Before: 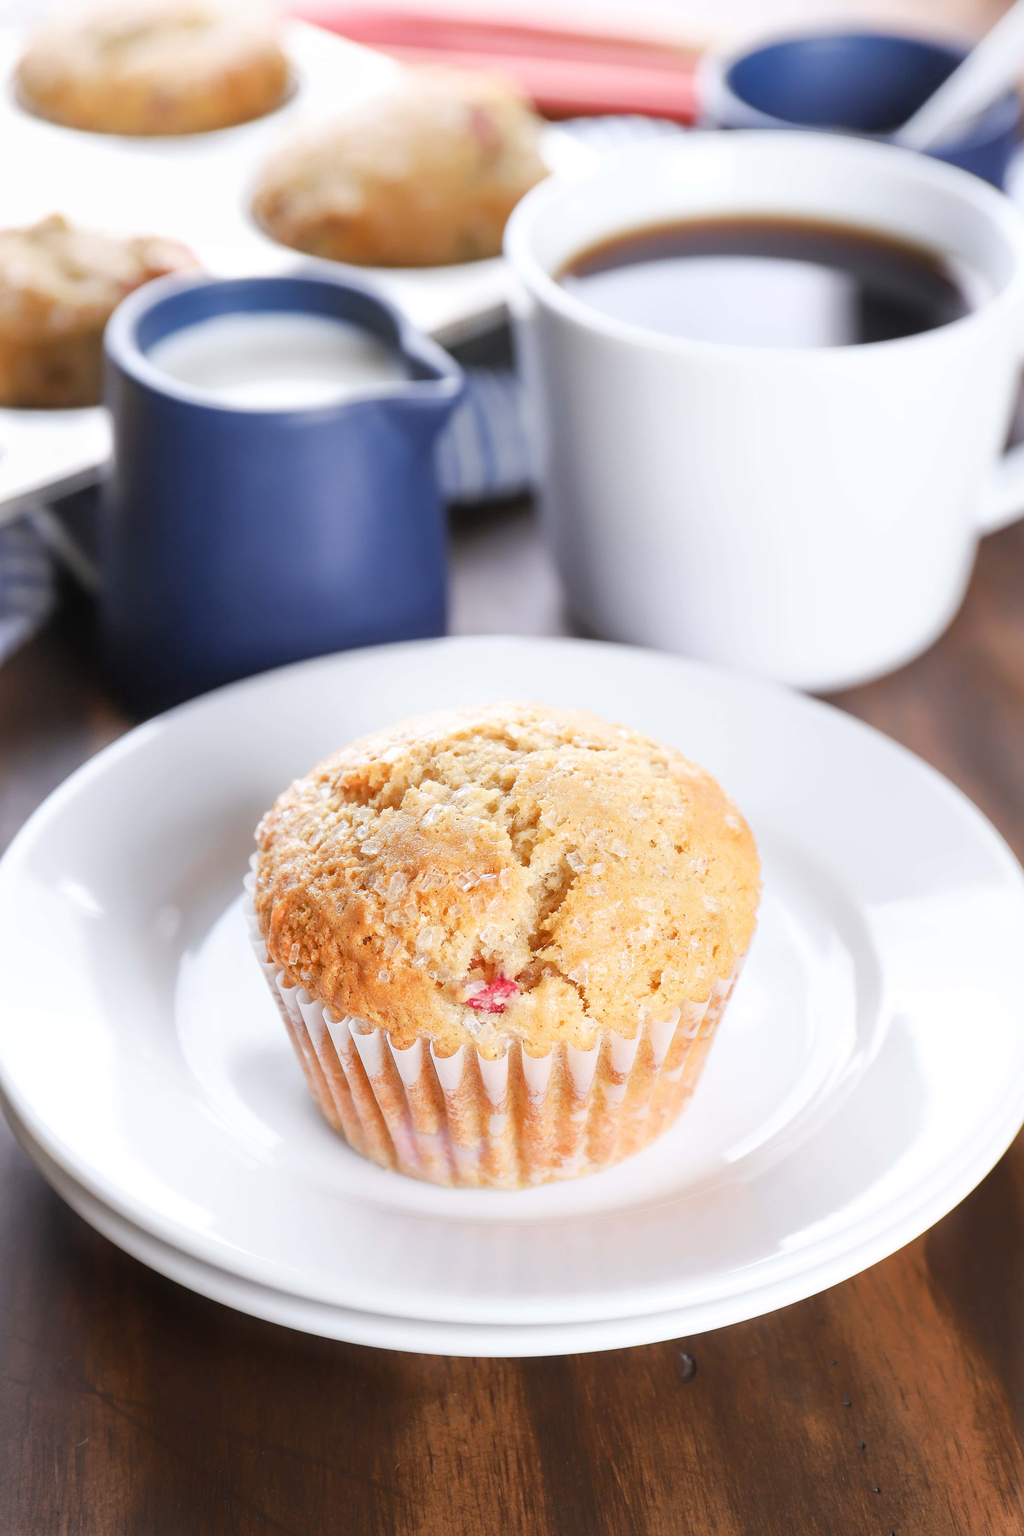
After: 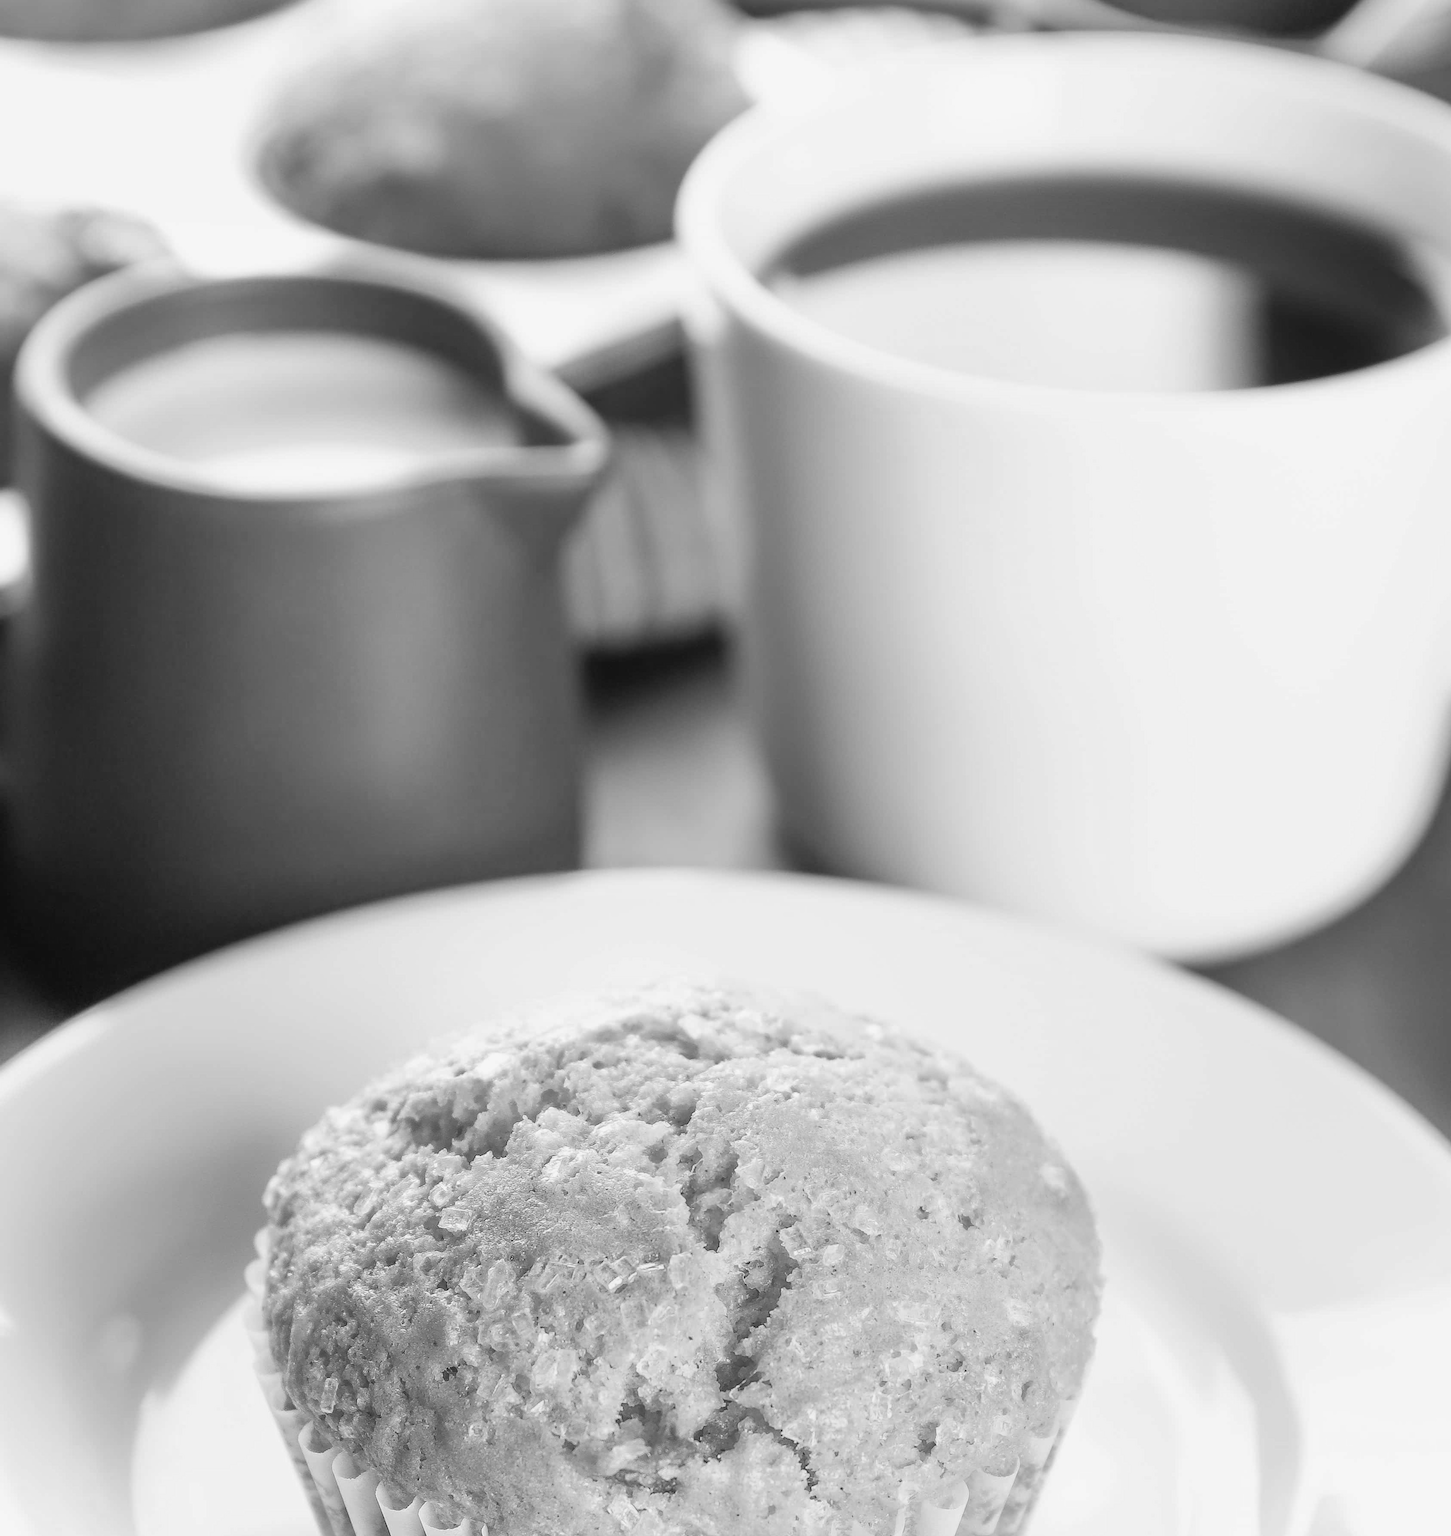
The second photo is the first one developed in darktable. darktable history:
color zones: curves: ch0 [(0, 0.487) (0.241, 0.395) (0.434, 0.373) (0.658, 0.412) (0.838, 0.487)]; ch1 [(0, 0) (0.053, 0.053) (0.211, 0.202) (0.579, 0.259) (0.781, 0.241)]
contrast brightness saturation: saturation -0.04
crop and rotate: left 9.345%, top 7.22%, right 4.982%, bottom 32.331%
color calibration: output gray [0.23, 0.37, 0.4, 0], gray › normalize channels true, illuminant same as pipeline (D50), adaptation XYZ, x 0.346, y 0.359, gamut compression 0
